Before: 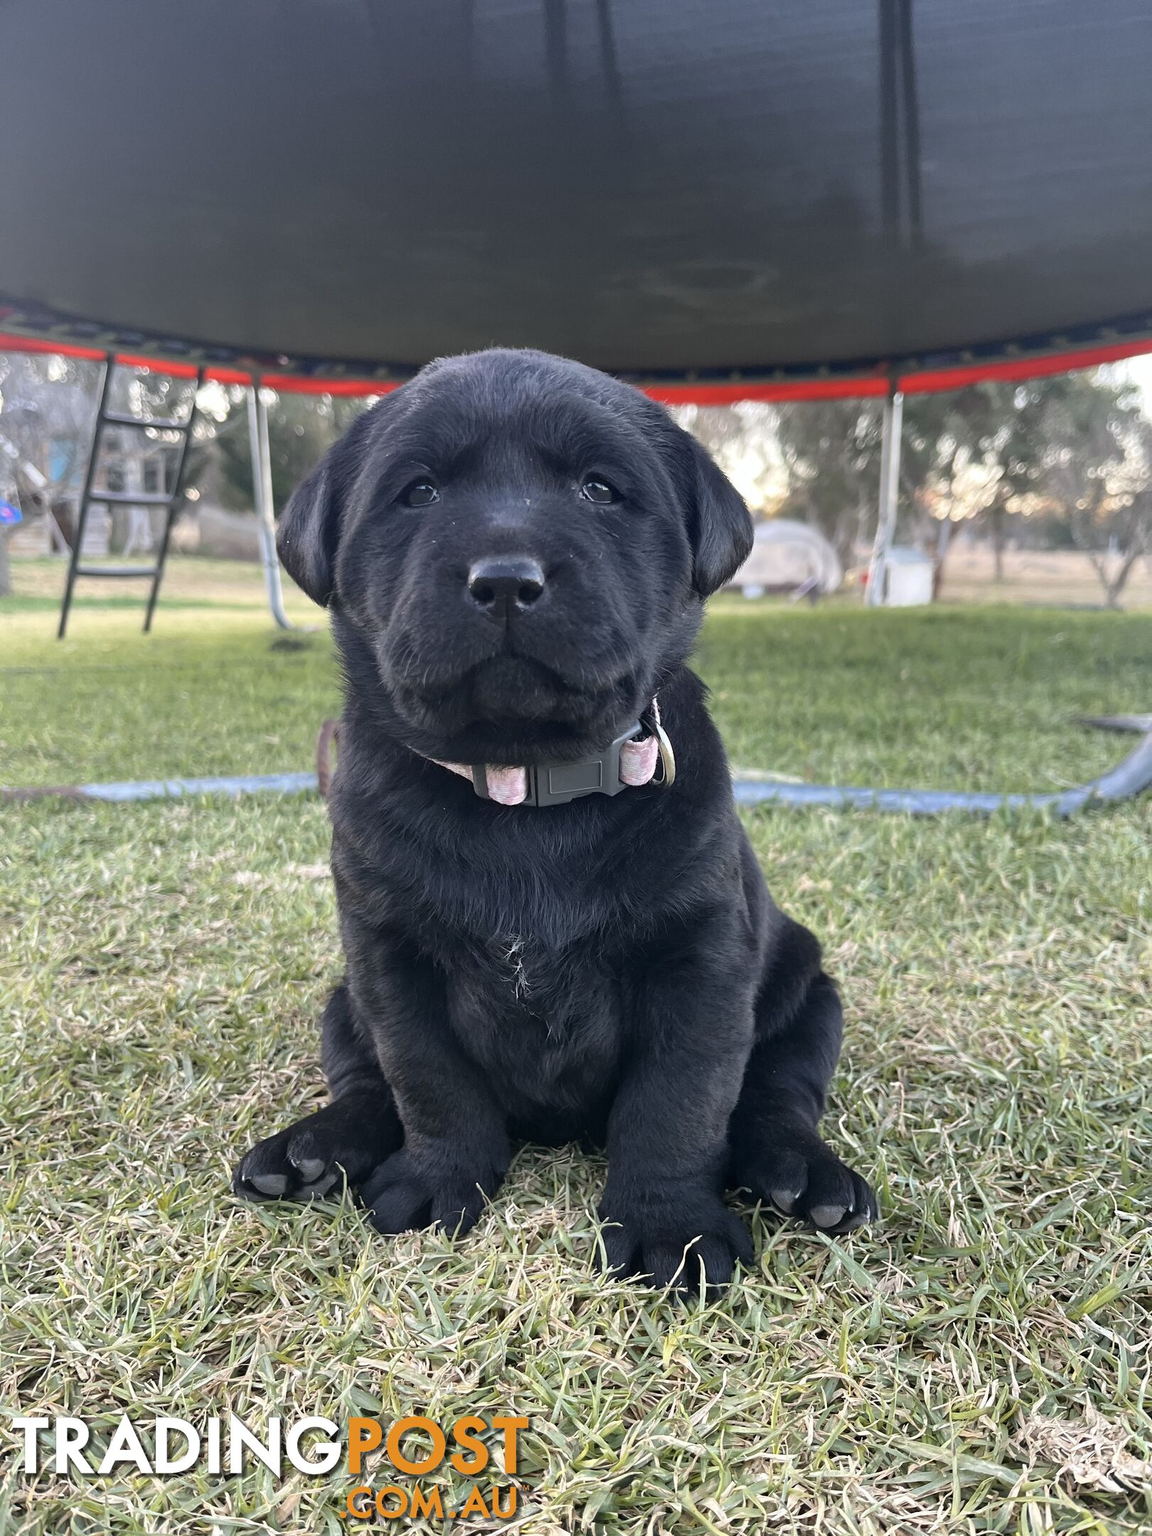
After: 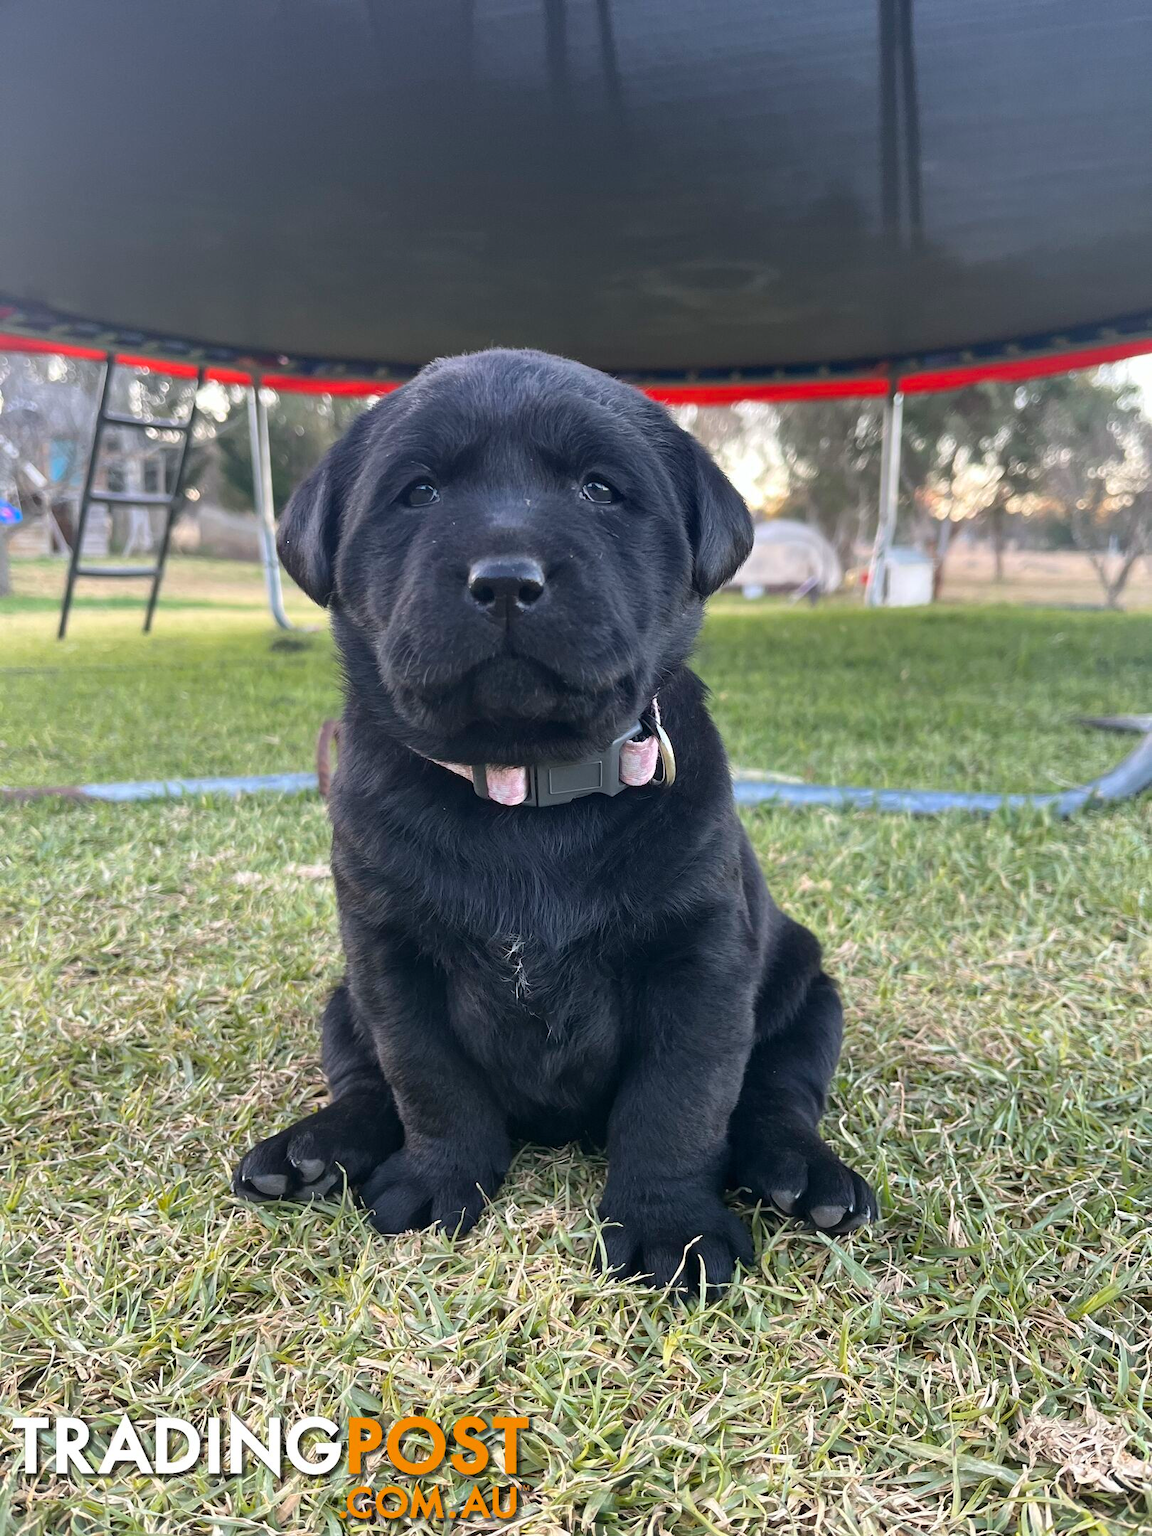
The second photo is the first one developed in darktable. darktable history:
color balance rgb: shadows fall-off 298.448%, white fulcrum 1.98 EV, highlights fall-off 298.694%, linear chroma grading › global chroma 10.617%, perceptual saturation grading › global saturation 0.853%, mask middle-gray fulcrum 99.491%, global vibrance 9.454%, contrast gray fulcrum 38.325%
